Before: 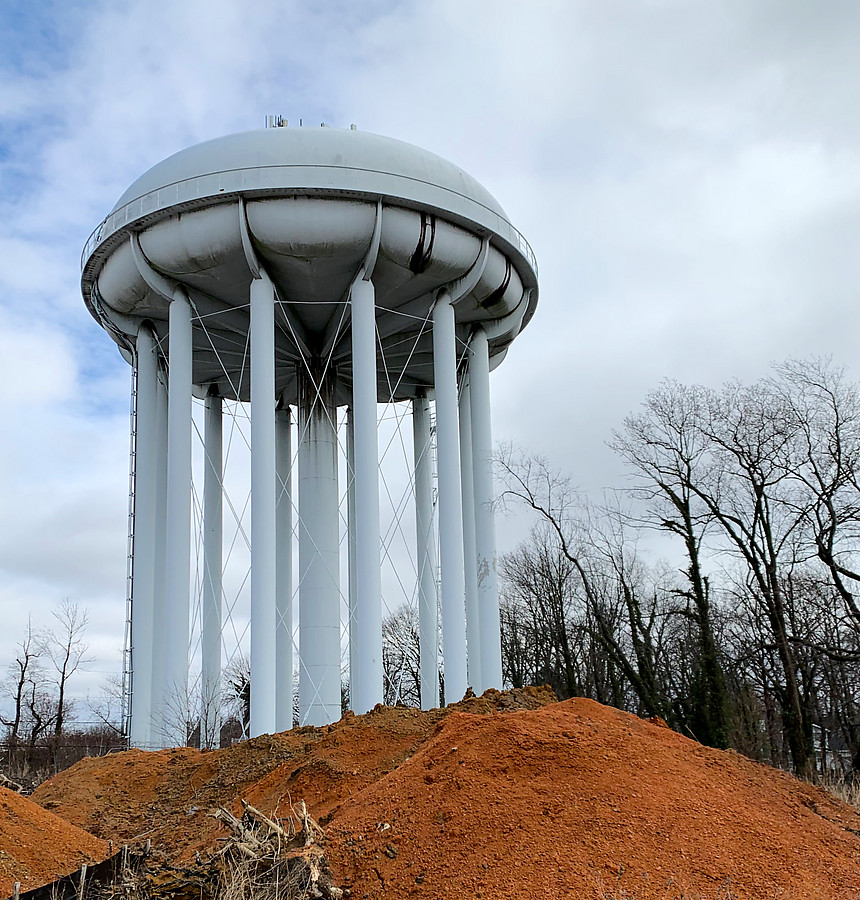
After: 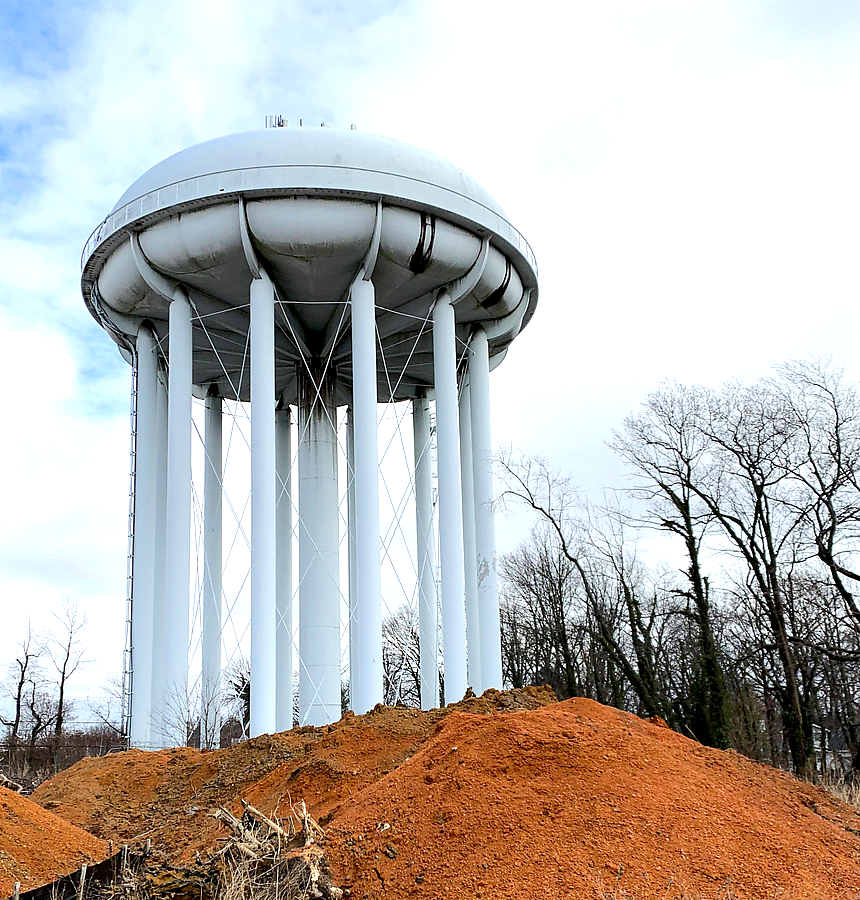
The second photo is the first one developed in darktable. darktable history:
exposure: black level correction 0.002, exposure 0.677 EV, compensate highlight preservation false
